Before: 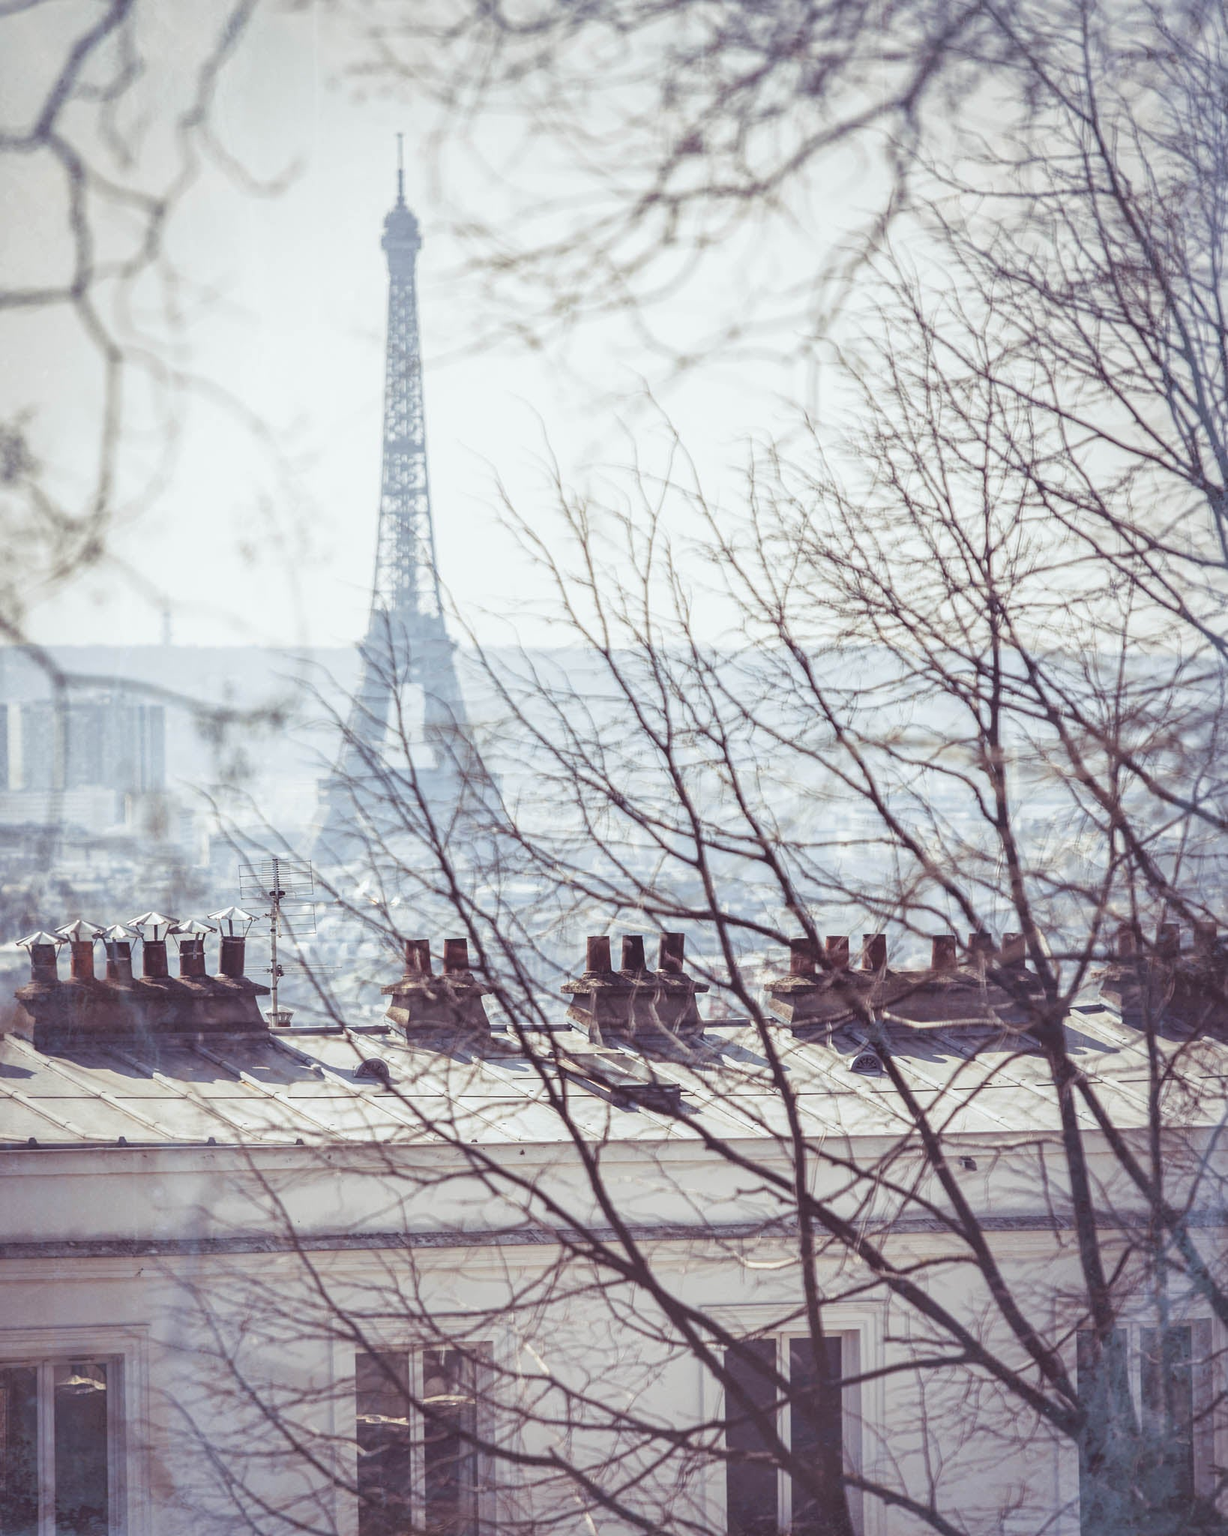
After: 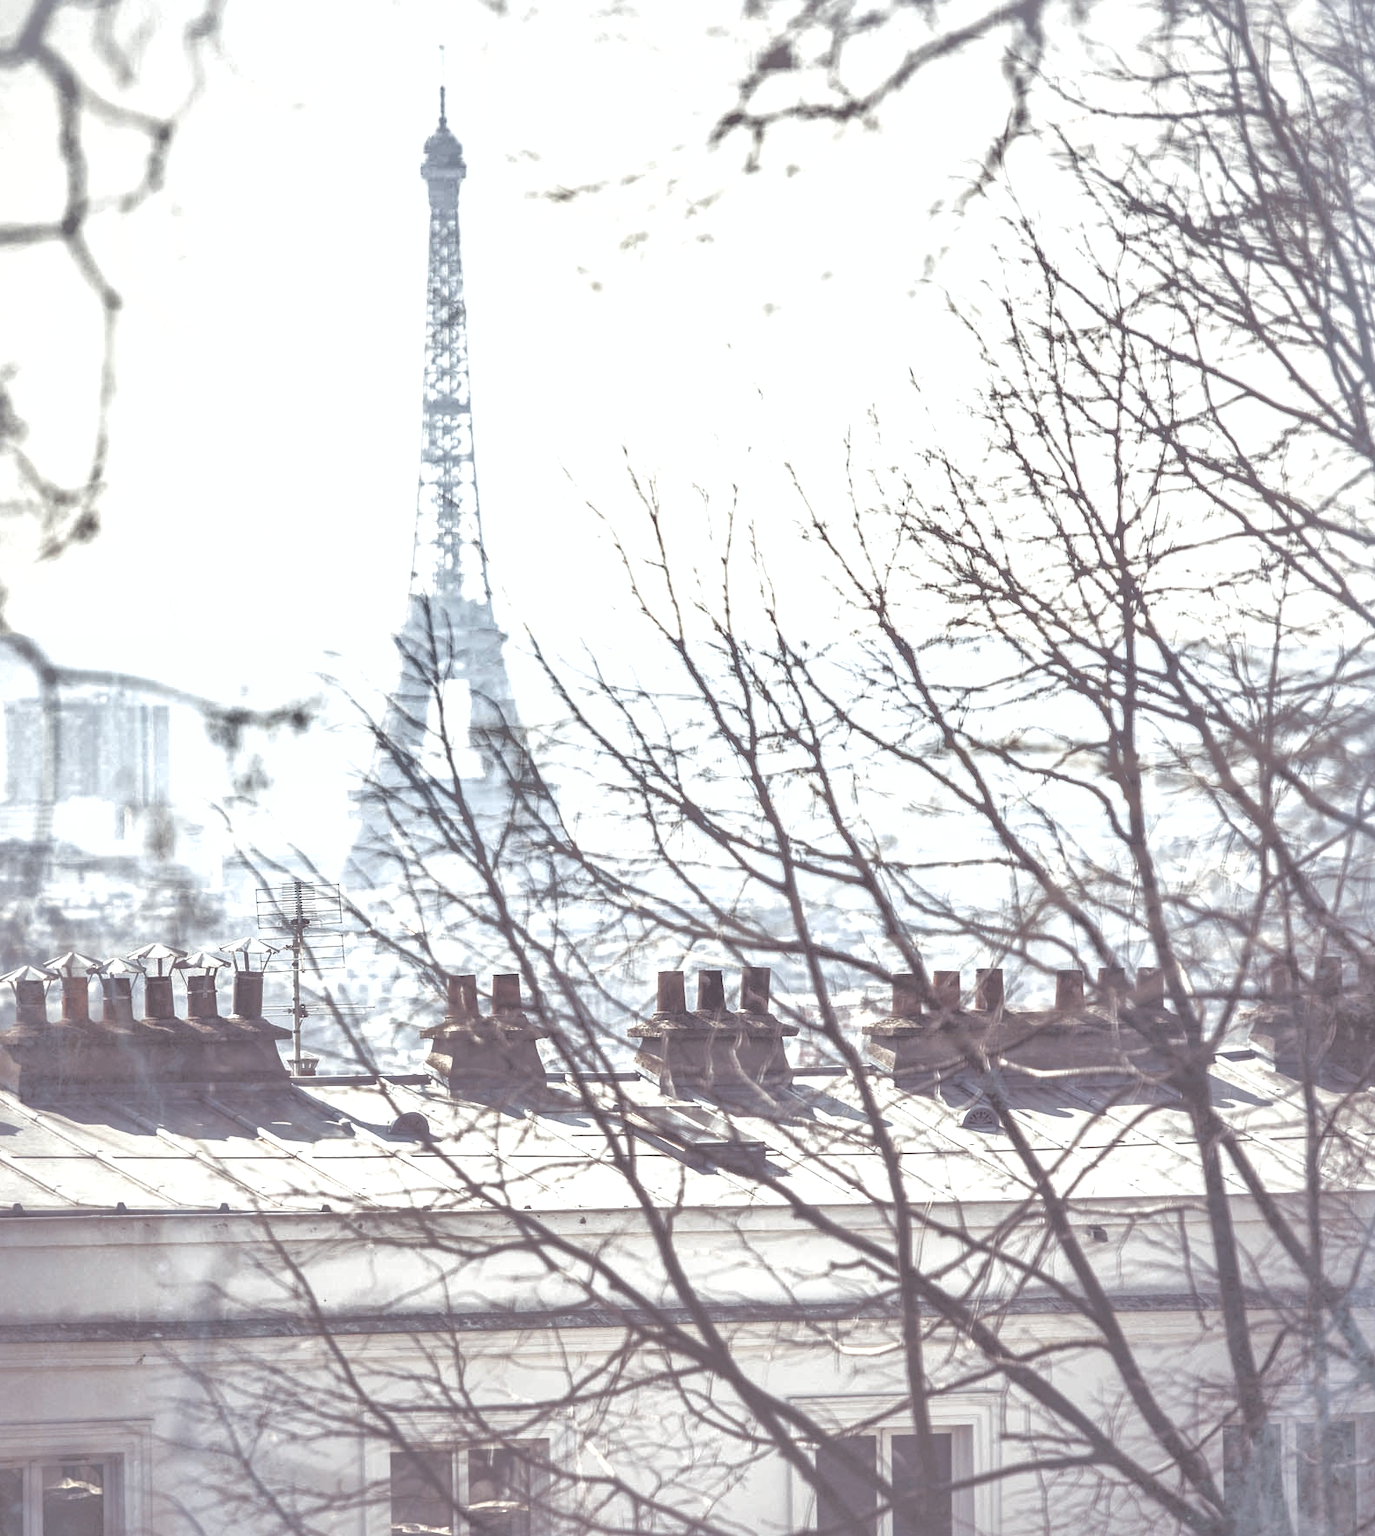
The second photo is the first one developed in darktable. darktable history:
contrast brightness saturation: brightness 0.184, saturation -0.508
shadows and highlights: highlights -60.08
exposure: exposure 0.719 EV, compensate highlight preservation false
crop: left 1.406%, top 6.17%, right 1.503%, bottom 7.131%
